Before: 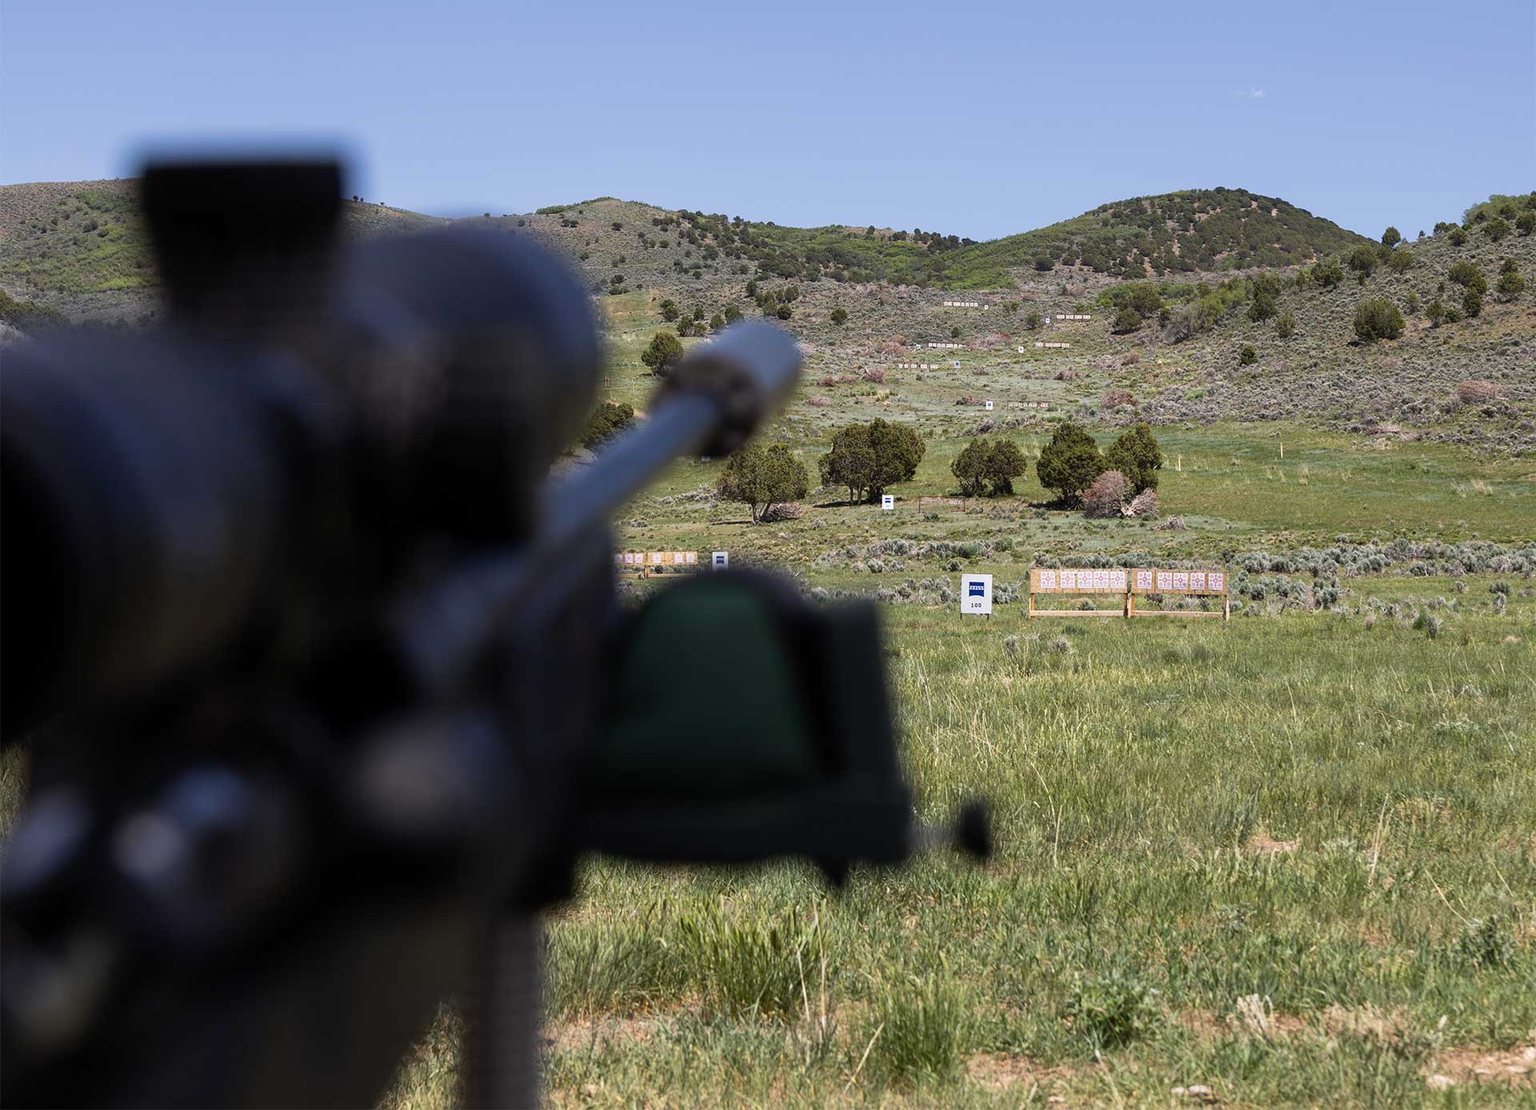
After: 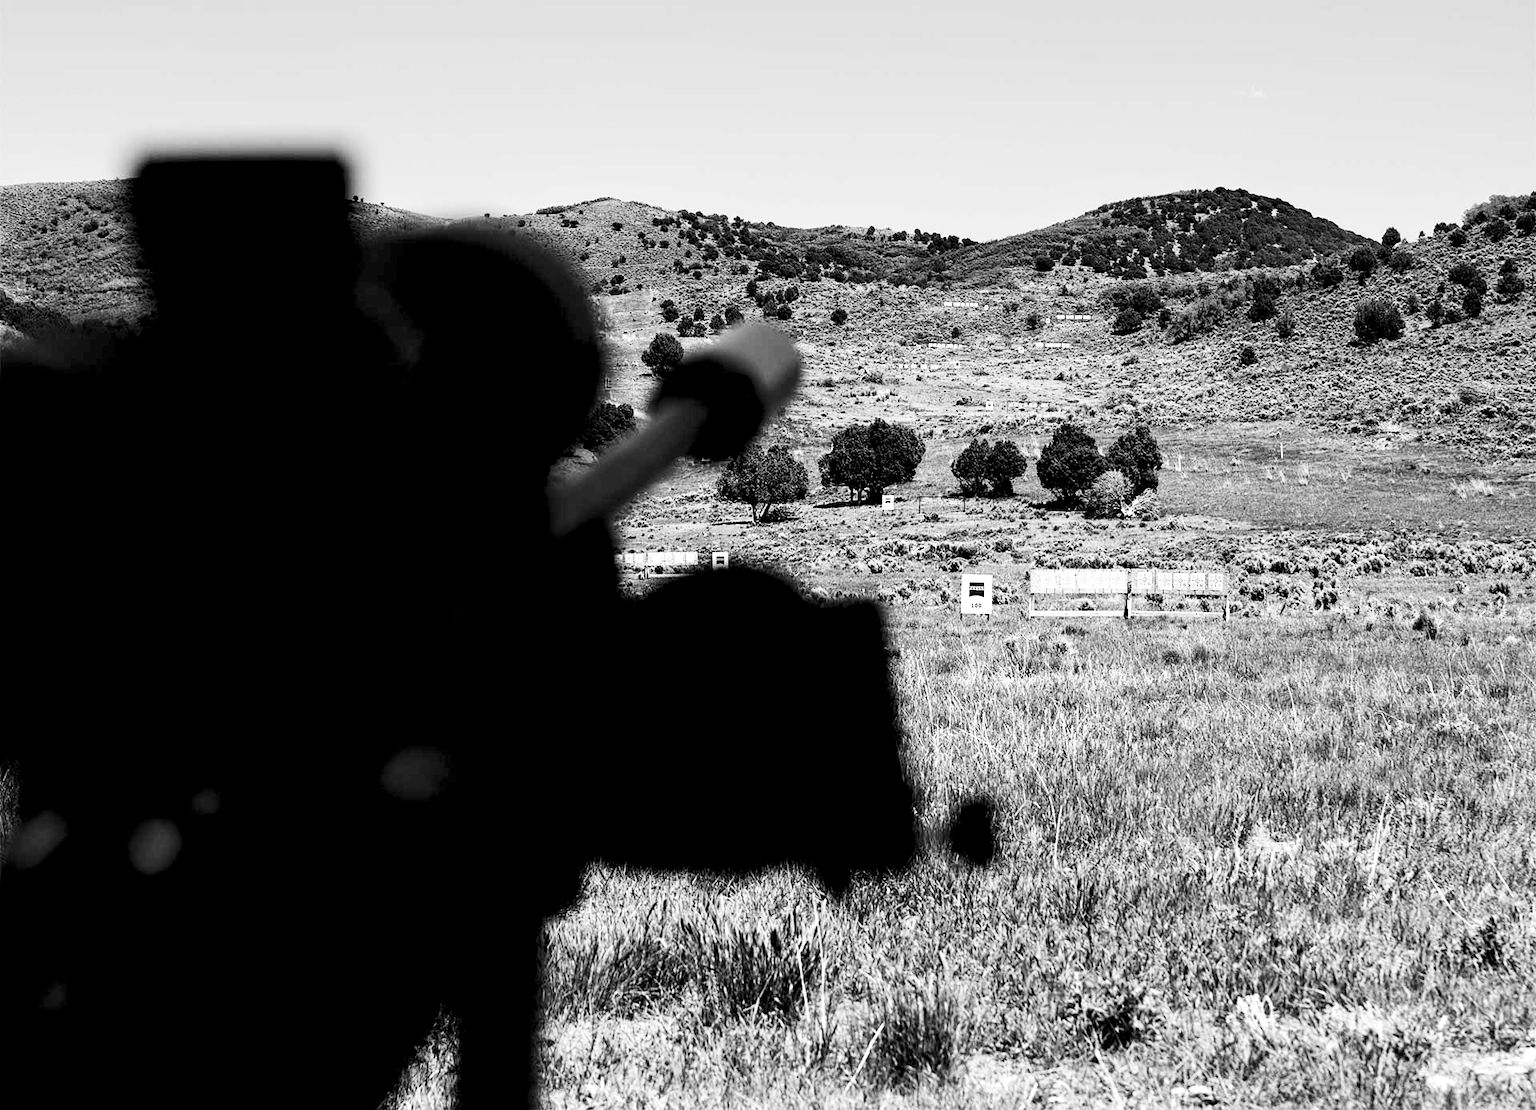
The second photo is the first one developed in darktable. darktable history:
contrast brightness saturation: contrast 0.28
rgb levels: levels [[0.029, 0.461, 0.922], [0, 0.5, 1], [0, 0.5, 1]]
monochrome: a 32, b 64, size 2.3
tone equalizer: -8 EV -0.75 EV, -7 EV -0.7 EV, -6 EV -0.6 EV, -5 EV -0.4 EV, -3 EV 0.4 EV, -2 EV 0.6 EV, -1 EV 0.7 EV, +0 EV 0.75 EV, edges refinement/feathering 500, mask exposure compensation -1.57 EV, preserve details no
